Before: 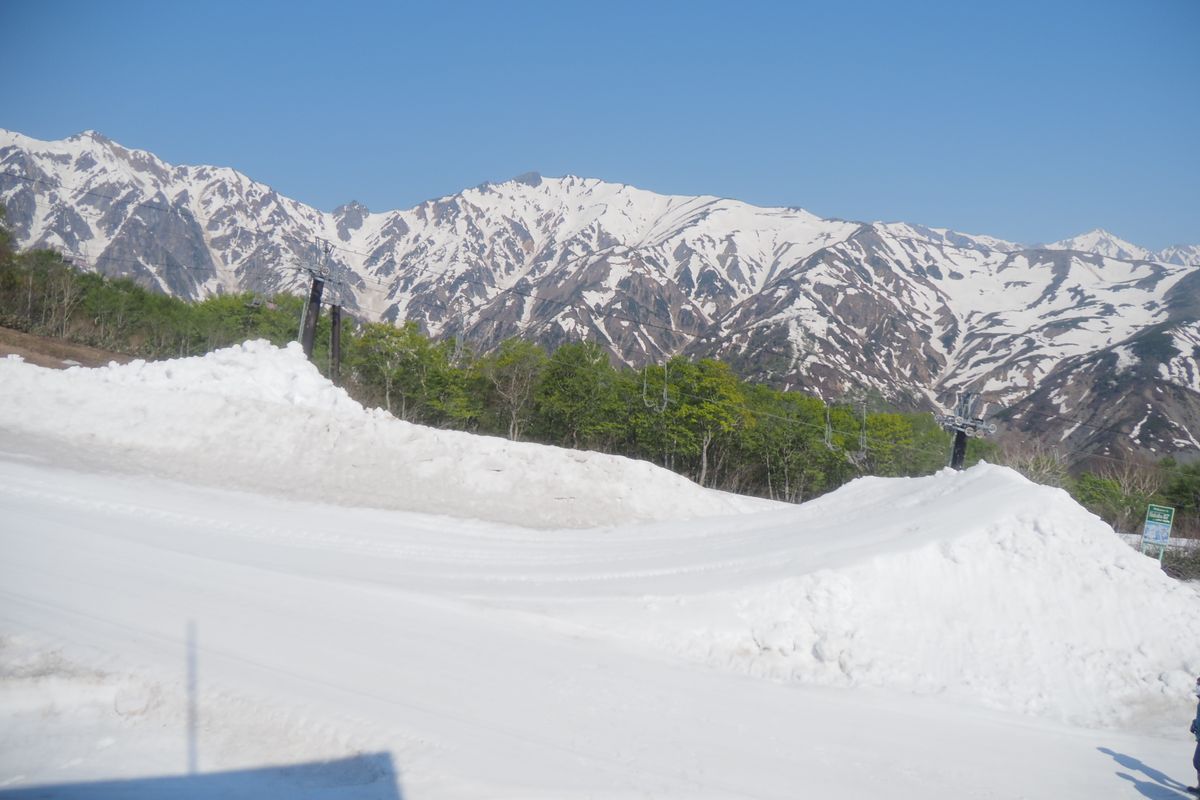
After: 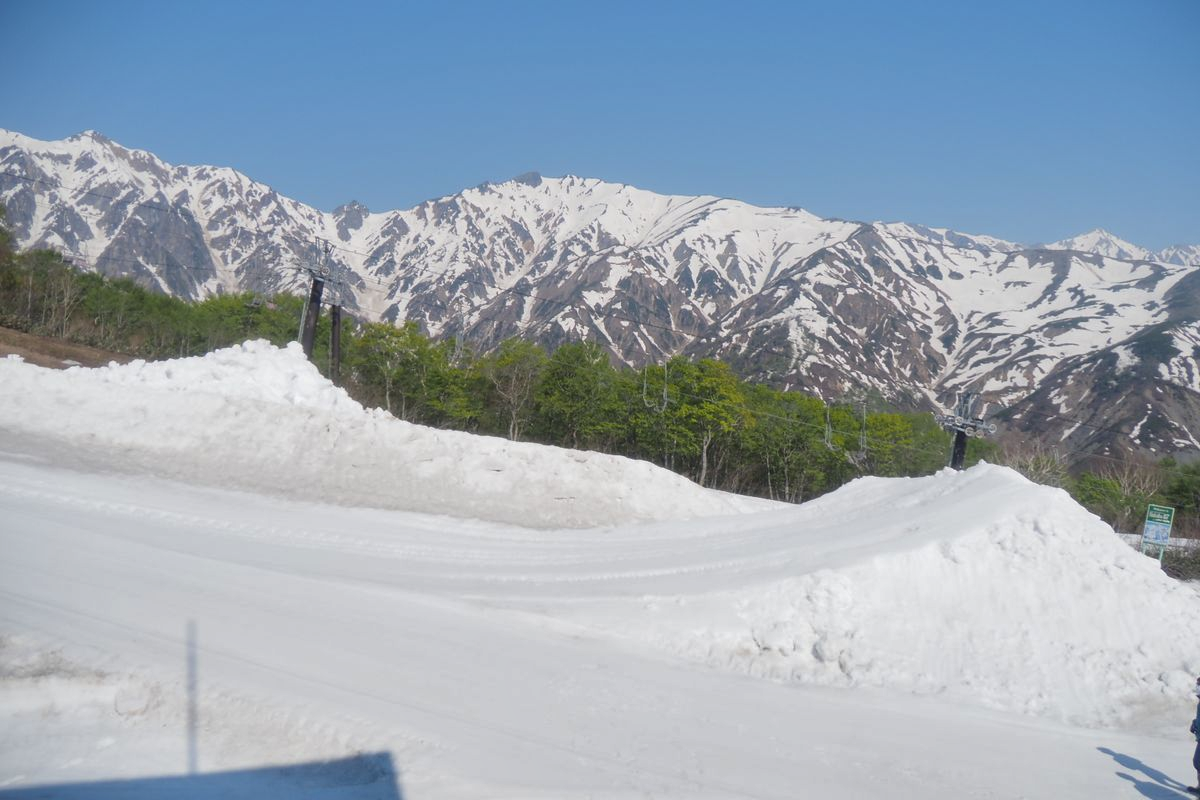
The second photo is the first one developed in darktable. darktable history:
shadows and highlights: shadows 59.68, soften with gaussian
